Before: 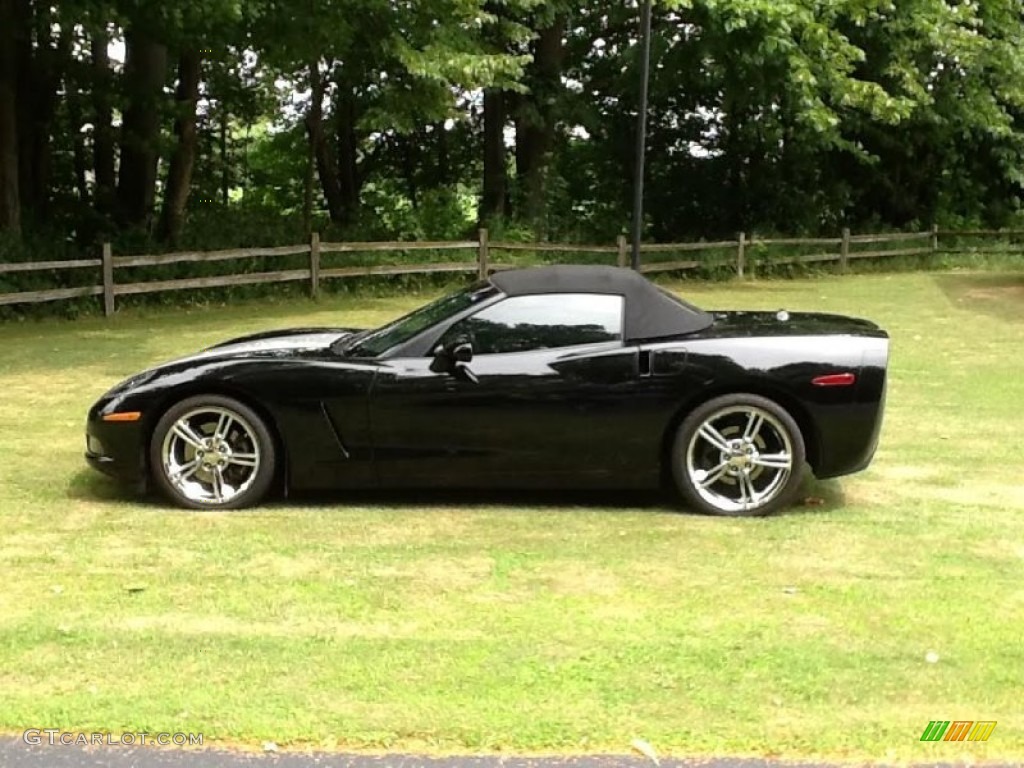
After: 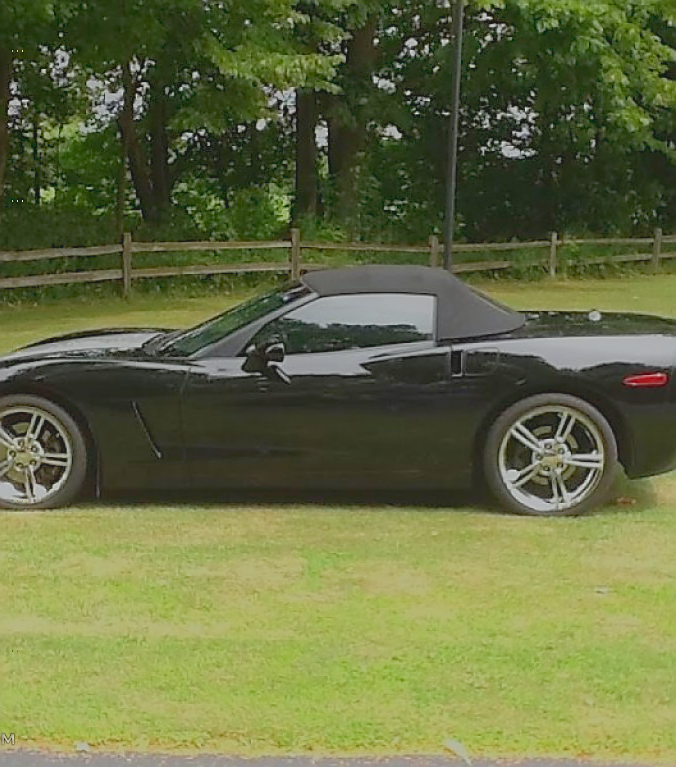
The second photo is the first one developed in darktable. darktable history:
color balance rgb: contrast -30%
local contrast: detail 70%
crop and rotate: left 18.442%, right 15.508%
white balance: red 0.986, blue 1.01
sharpen: radius 1.4, amount 1.25, threshold 0.7
